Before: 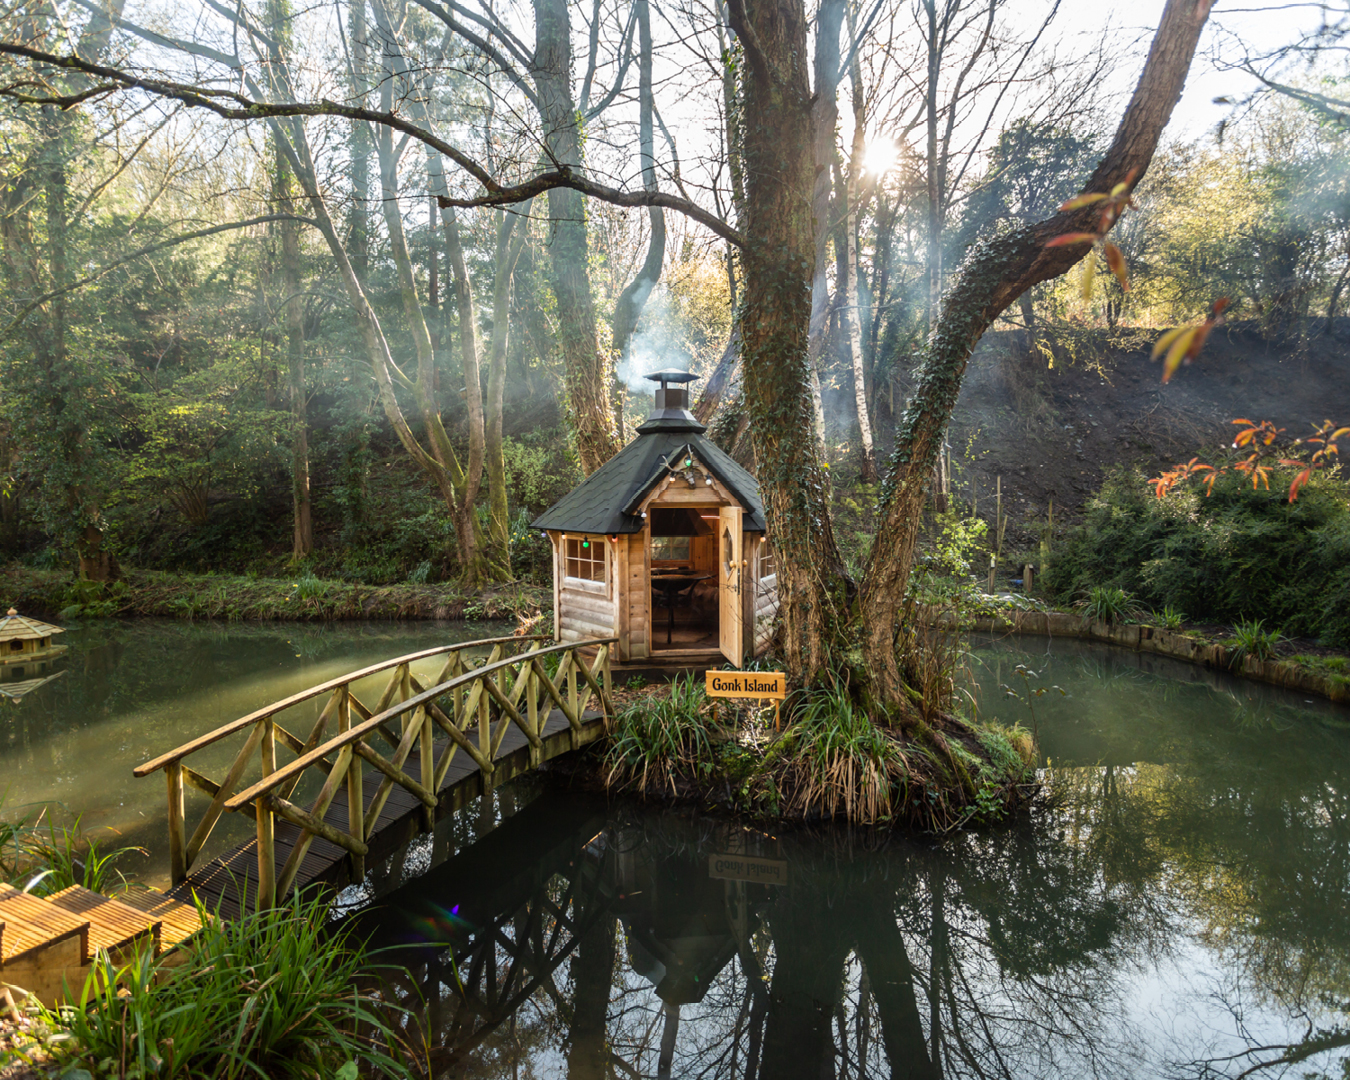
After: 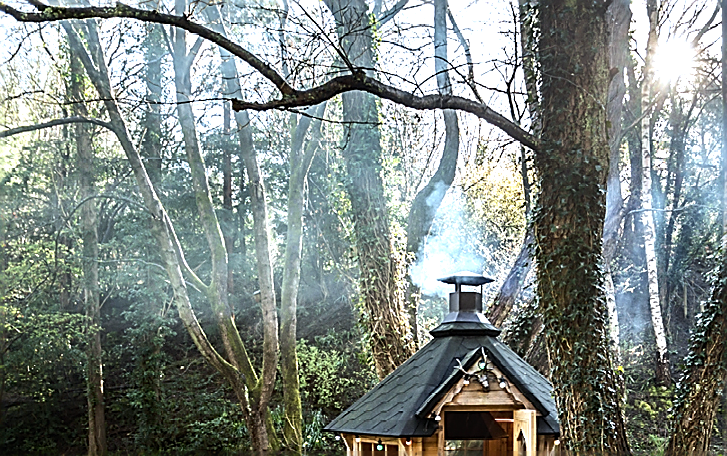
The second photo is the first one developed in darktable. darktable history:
white balance: red 0.924, blue 1.095
tone equalizer: -8 EV -0.75 EV, -7 EV -0.7 EV, -6 EV -0.6 EV, -5 EV -0.4 EV, -3 EV 0.4 EV, -2 EV 0.6 EV, -1 EV 0.7 EV, +0 EV 0.75 EV, edges refinement/feathering 500, mask exposure compensation -1.57 EV, preserve details no
crop: left 15.306%, top 9.065%, right 30.789%, bottom 48.638%
sharpen: radius 1.685, amount 1.294
